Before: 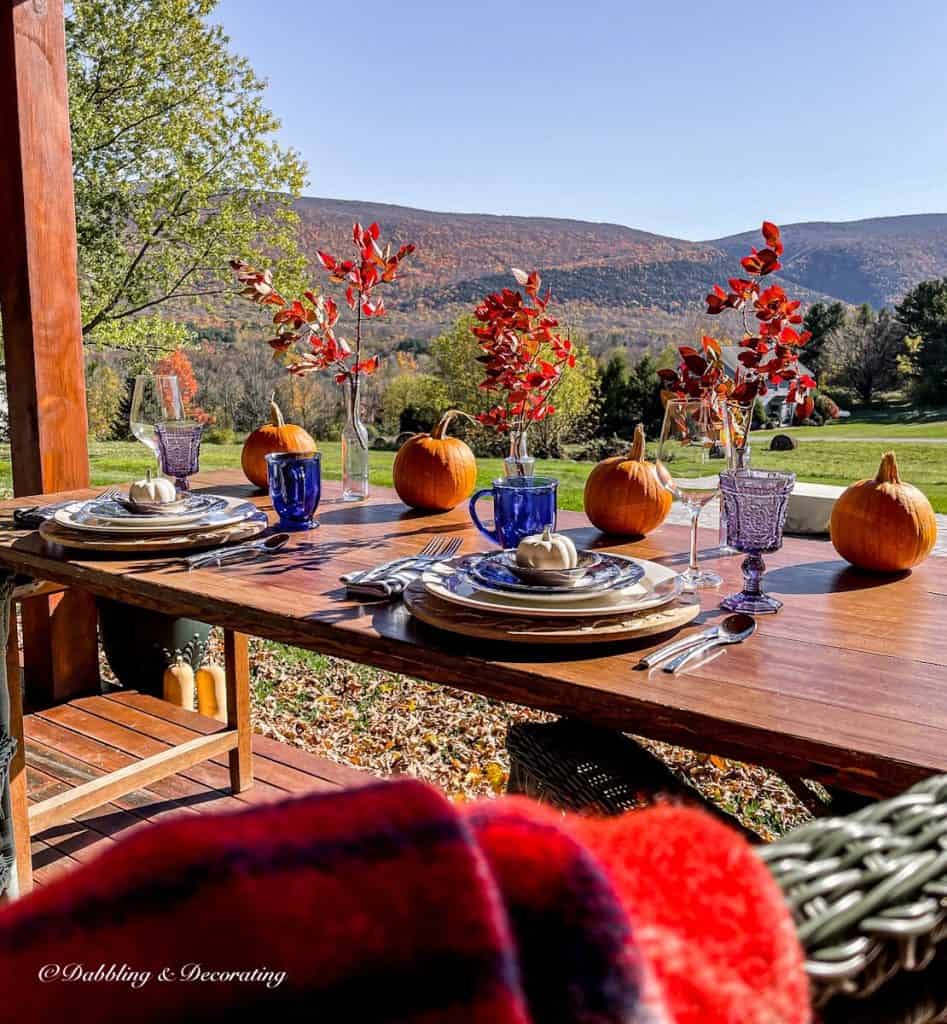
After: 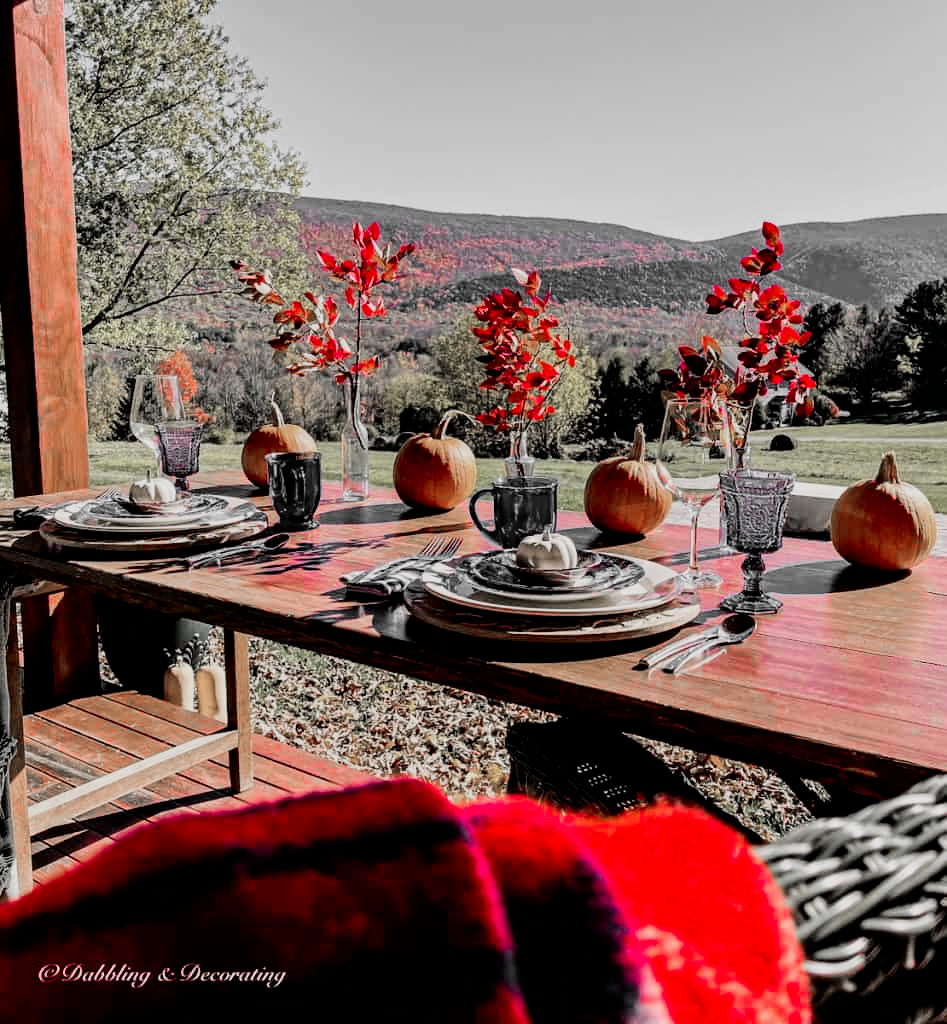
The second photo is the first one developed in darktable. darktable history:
filmic rgb: black relative exposure -5 EV, hardness 2.88, contrast 1.3, highlights saturation mix -30%
color zones: curves: ch1 [(0, 0.831) (0.08, 0.771) (0.157, 0.268) (0.241, 0.207) (0.562, -0.005) (0.714, -0.013) (0.876, 0.01) (1, 0.831)]
